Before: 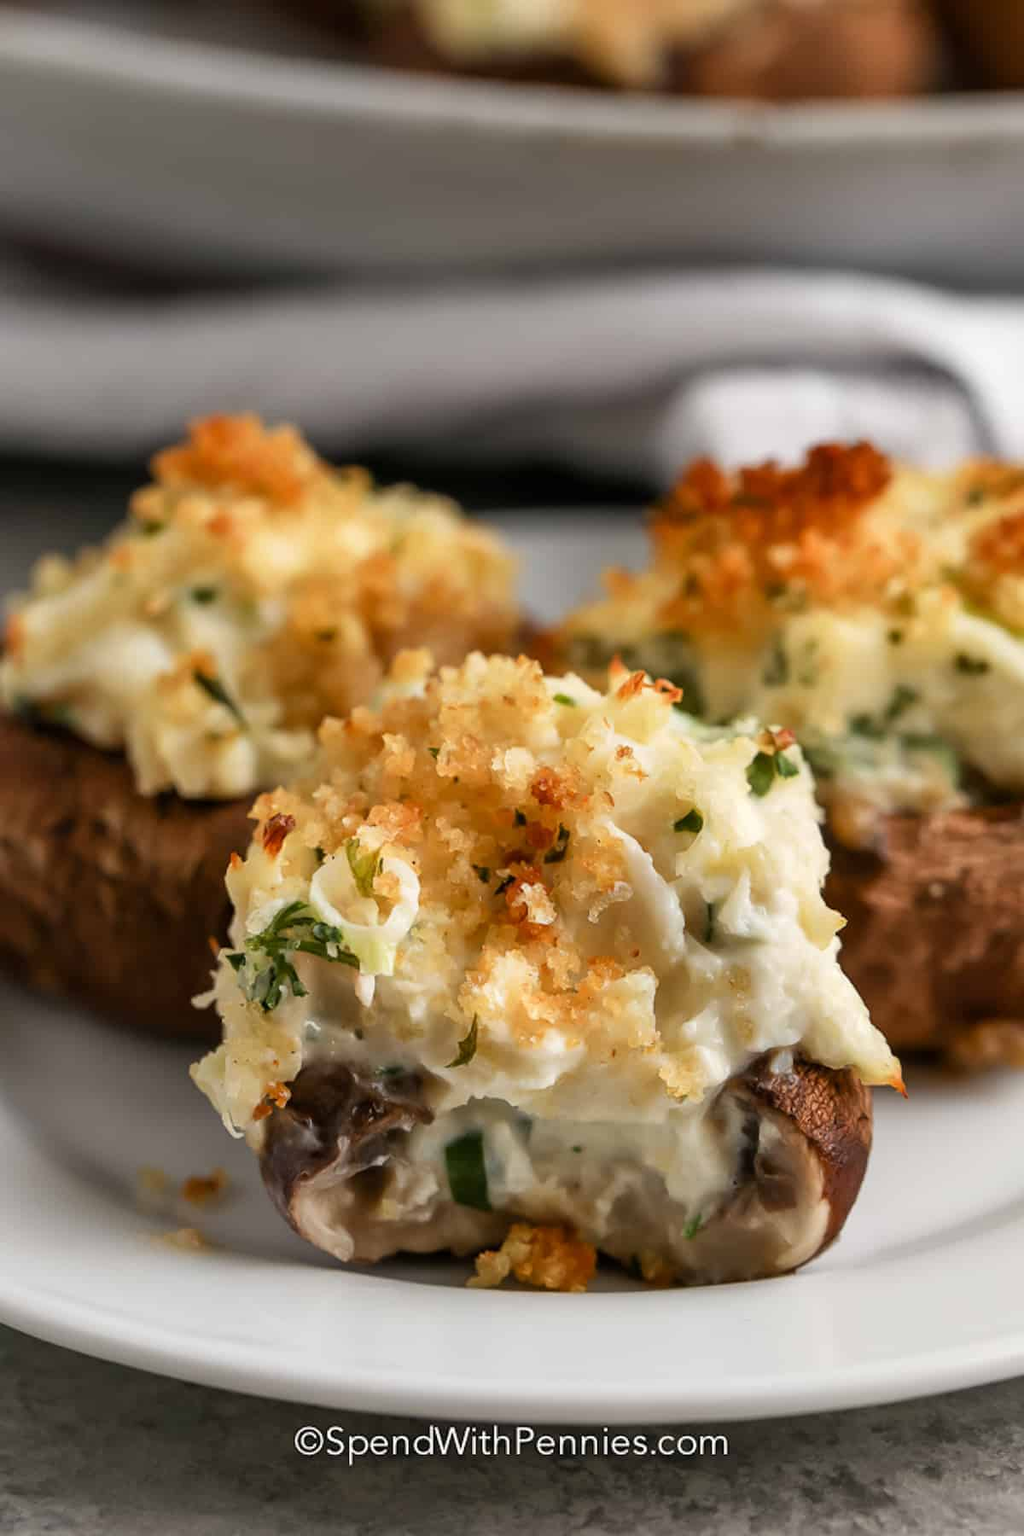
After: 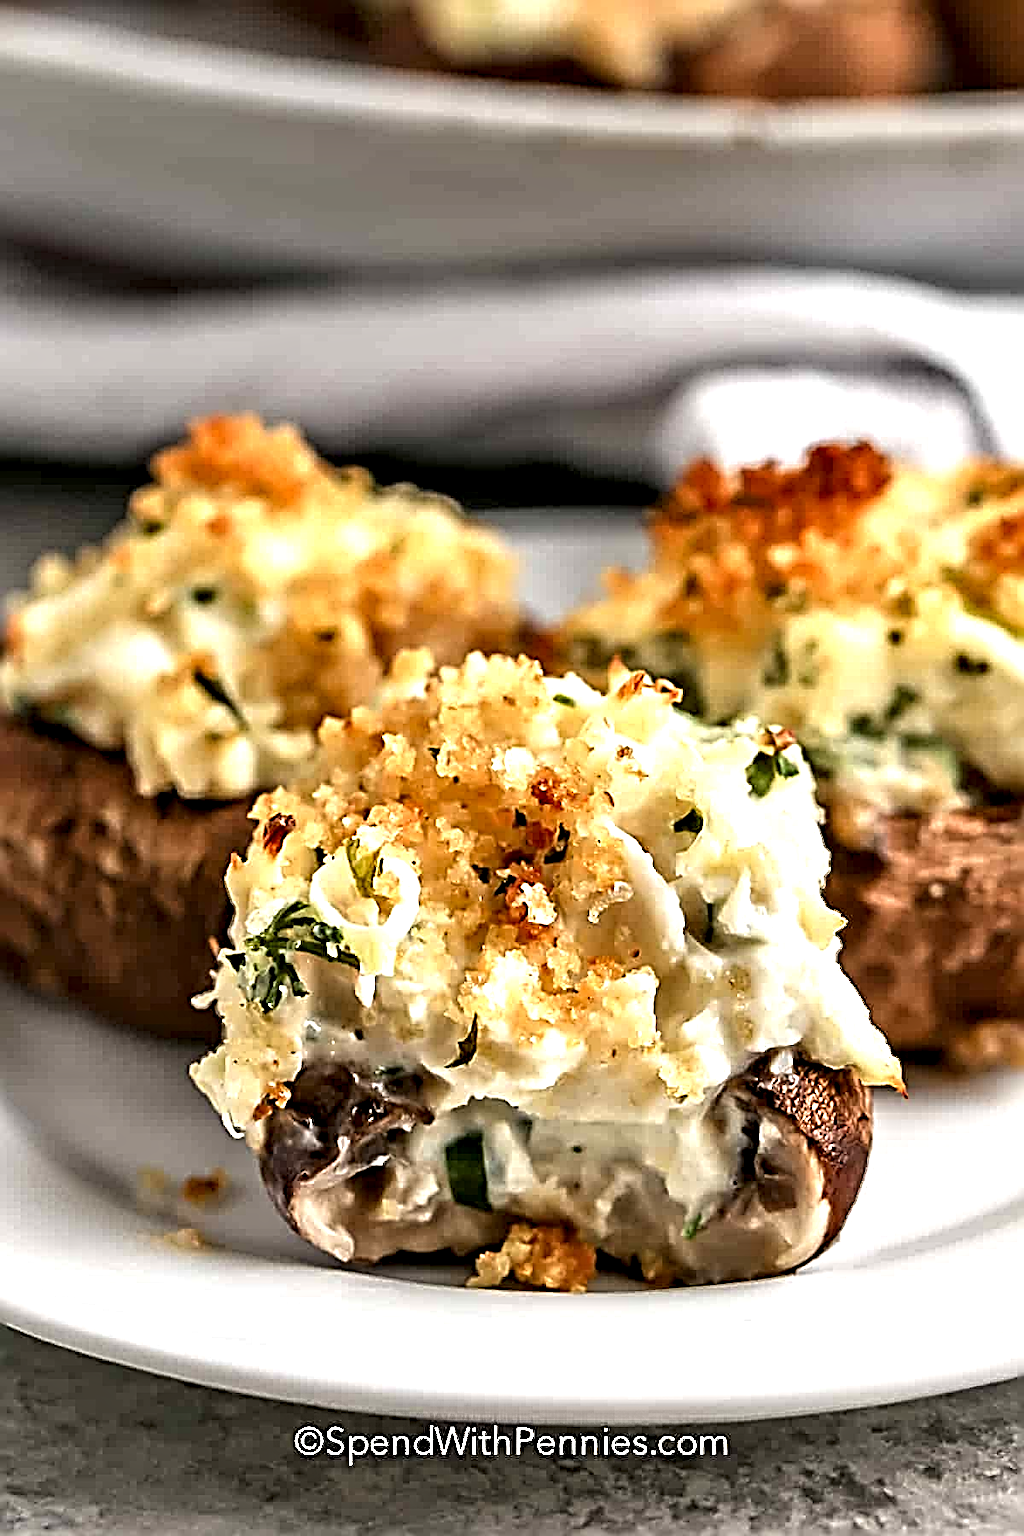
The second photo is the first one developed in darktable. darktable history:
exposure: black level correction 0, exposure 0.678 EV, compensate highlight preservation false
sharpen: radius 3.147, amount 1.742
contrast equalizer: y [[0.511, 0.558, 0.631, 0.632, 0.559, 0.512], [0.5 ×6], [0.5 ×6], [0 ×6], [0 ×6]]
